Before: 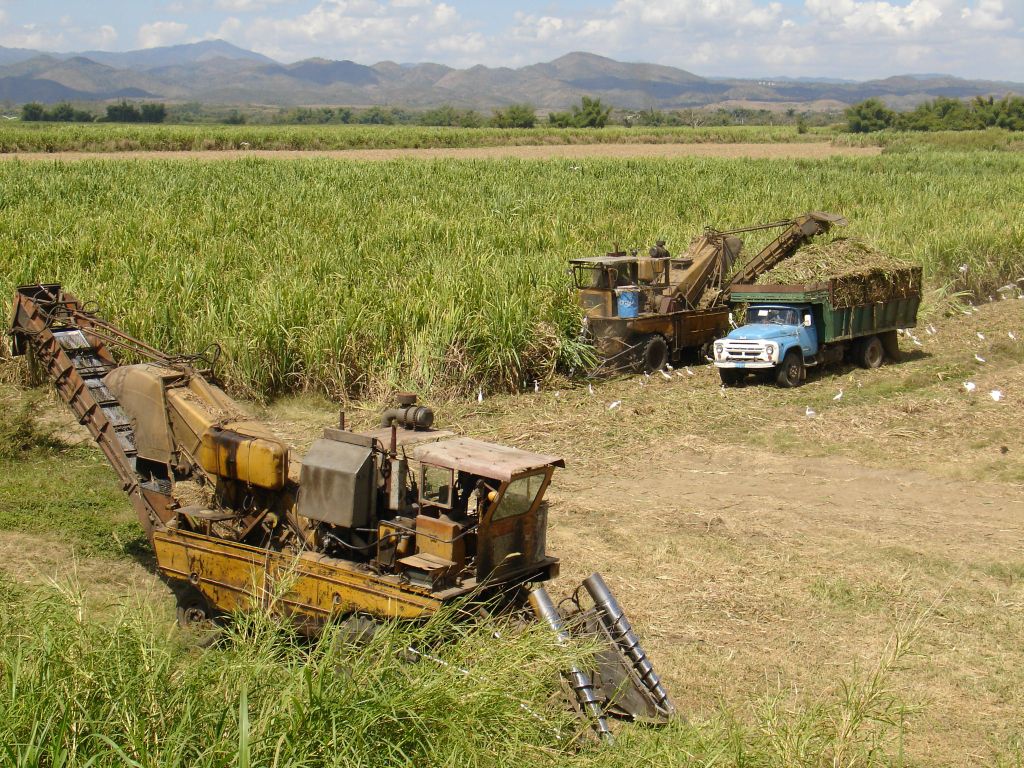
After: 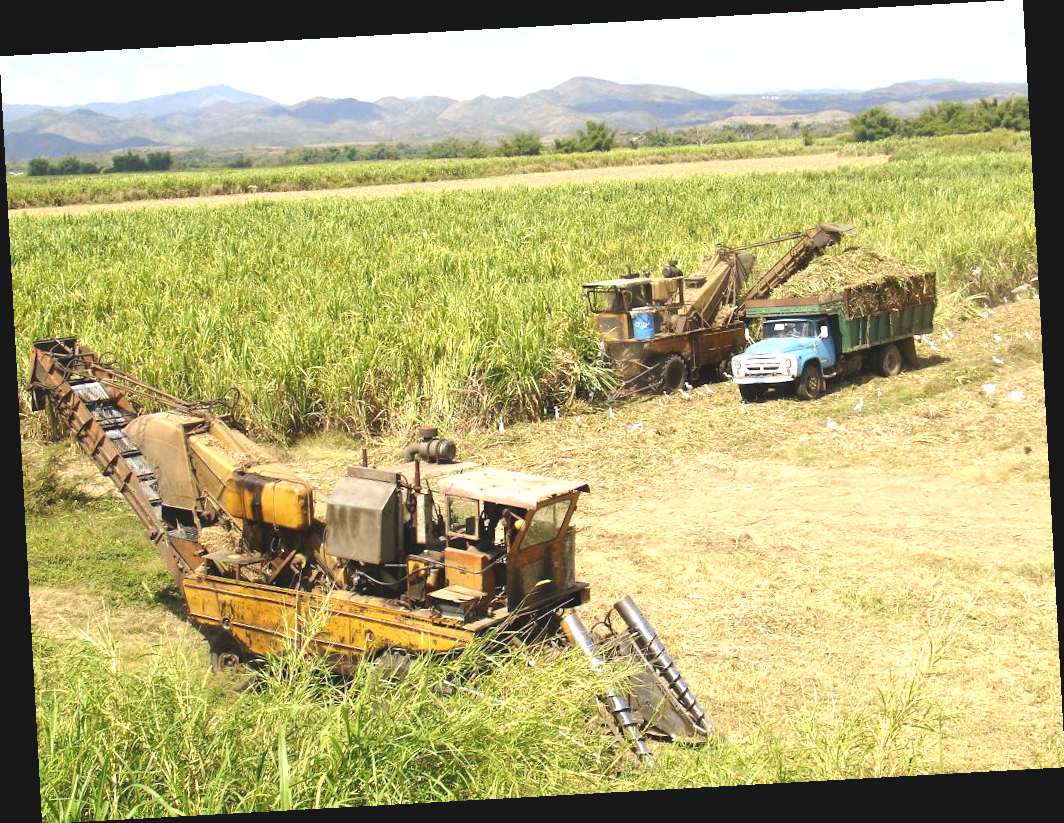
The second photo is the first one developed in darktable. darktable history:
exposure: black level correction -0.005, exposure 1.002 EV, compensate highlight preservation false
rotate and perspective: rotation -3.18°, automatic cropping off
